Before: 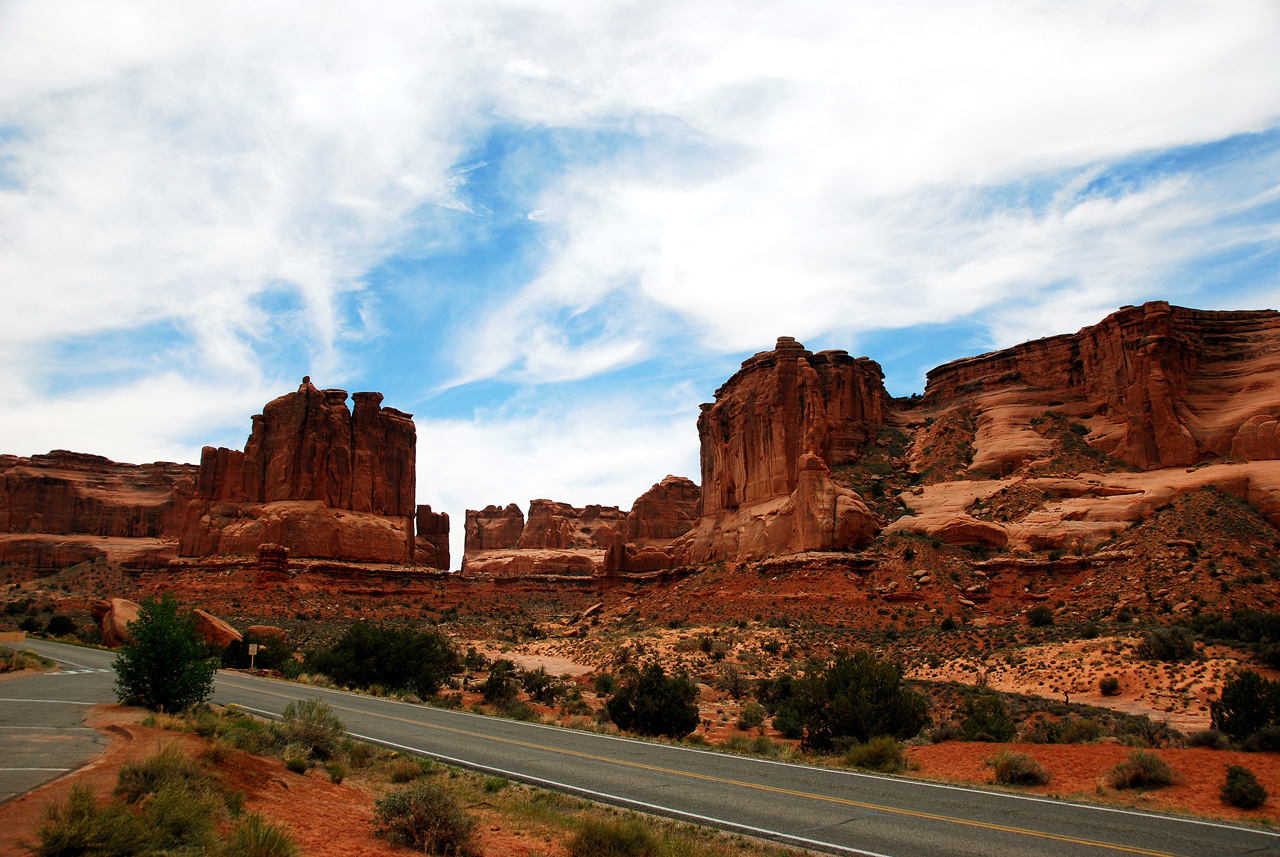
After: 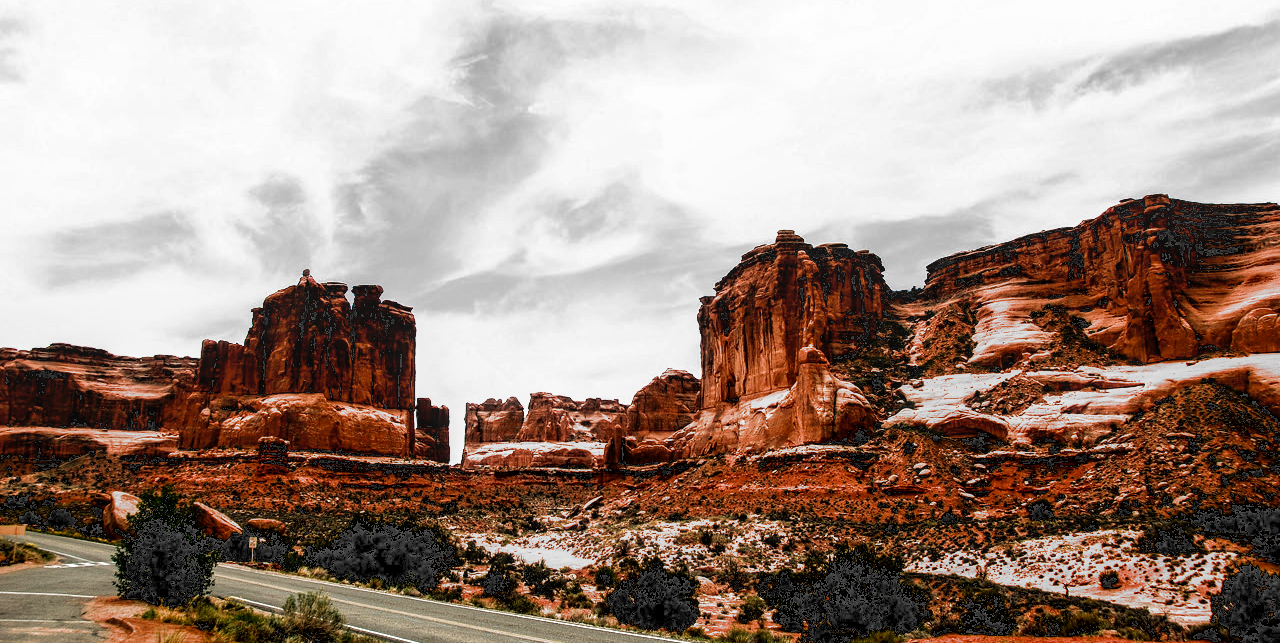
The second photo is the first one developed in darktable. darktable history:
tone equalizer: -8 EV -0.413 EV, -7 EV -0.366 EV, -6 EV -0.34 EV, -5 EV -0.184 EV, -3 EV 0.202 EV, -2 EV 0.34 EV, -1 EV 0.402 EV, +0 EV 0.388 EV, edges refinement/feathering 500, mask exposure compensation -1.57 EV, preserve details no
local contrast: on, module defaults
filmic rgb: black relative exposure -8.19 EV, white relative exposure 2.2 EV, target white luminance 99.954%, hardness 7.16, latitude 75.2%, contrast 1.315, highlights saturation mix -2.33%, shadows ↔ highlights balance 30.49%, add noise in highlights 0.001, preserve chrominance max RGB, color science v3 (2019), use custom middle-gray values true, contrast in highlights soft
crop and rotate: top 12.521%, bottom 12.343%
exposure: black level correction 0.01, exposure 0.017 EV, compensate exposure bias true, compensate highlight preservation false
haze removal: strength -0.099, adaptive false
